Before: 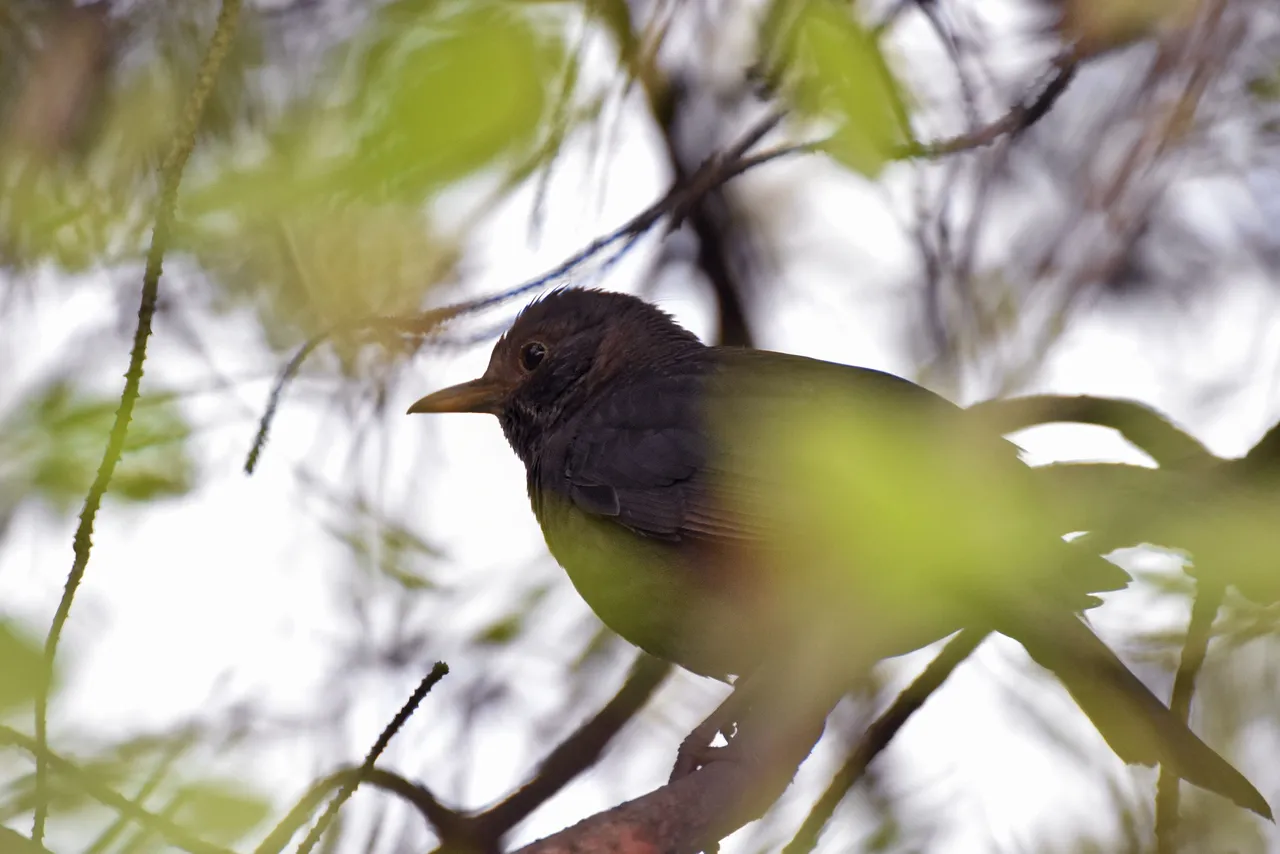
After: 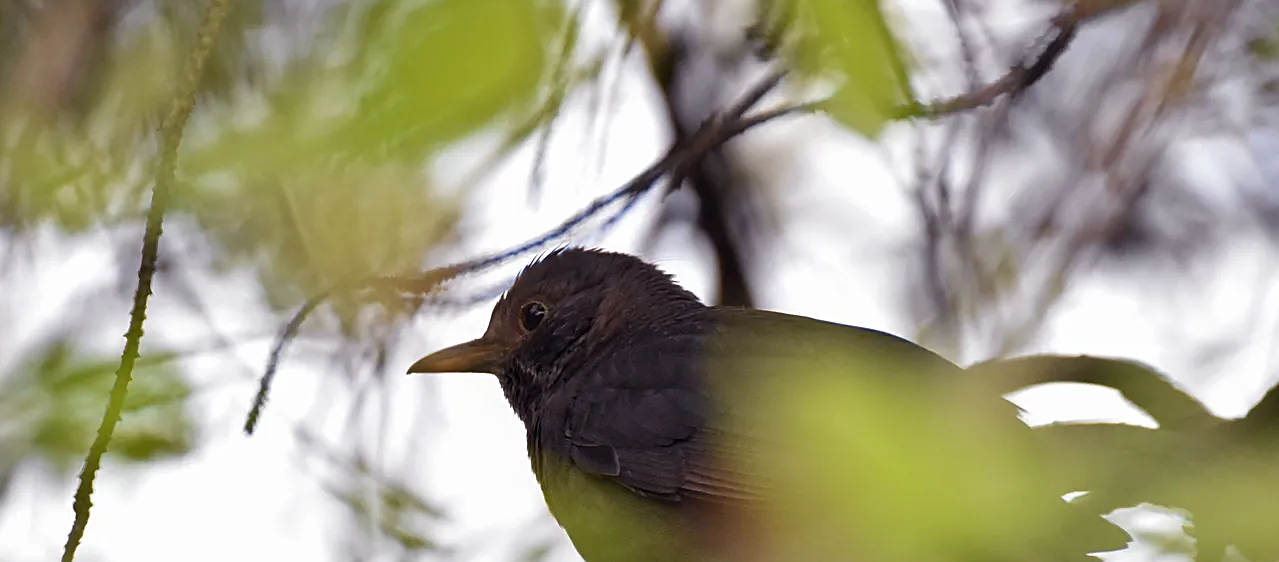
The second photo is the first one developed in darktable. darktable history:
sharpen: on, module defaults
shadows and highlights: radius 124.99, shadows 30.53, highlights -30.93, low approximation 0.01, soften with gaussian
crop and rotate: top 4.795%, bottom 29.379%
